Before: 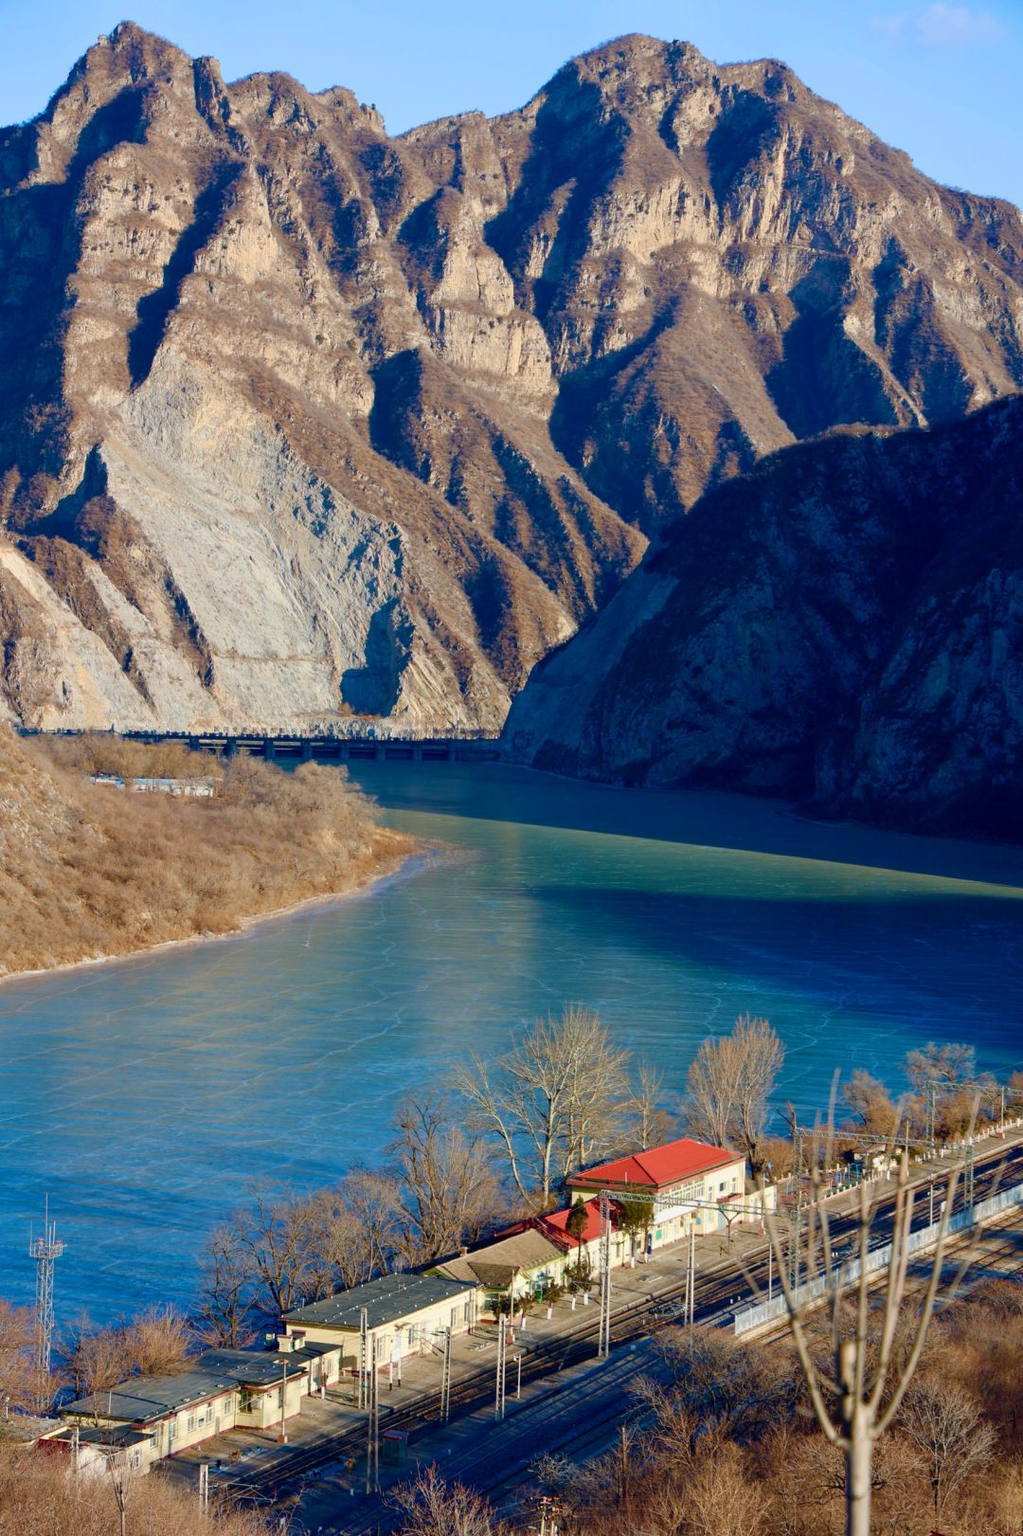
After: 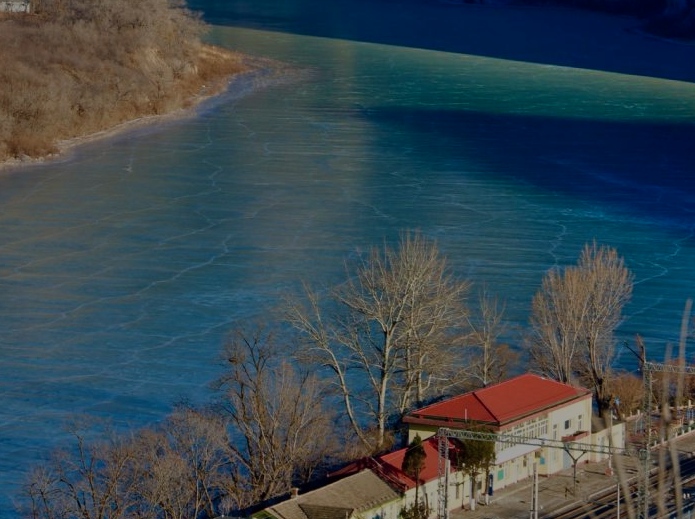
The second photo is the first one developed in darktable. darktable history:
crop: left 18.091%, top 51.13%, right 17.525%, bottom 16.85%
exposure: exposure -2.002 EV, compensate highlight preservation false
shadows and highlights: shadows 52.34, highlights -28.23, soften with gaussian
